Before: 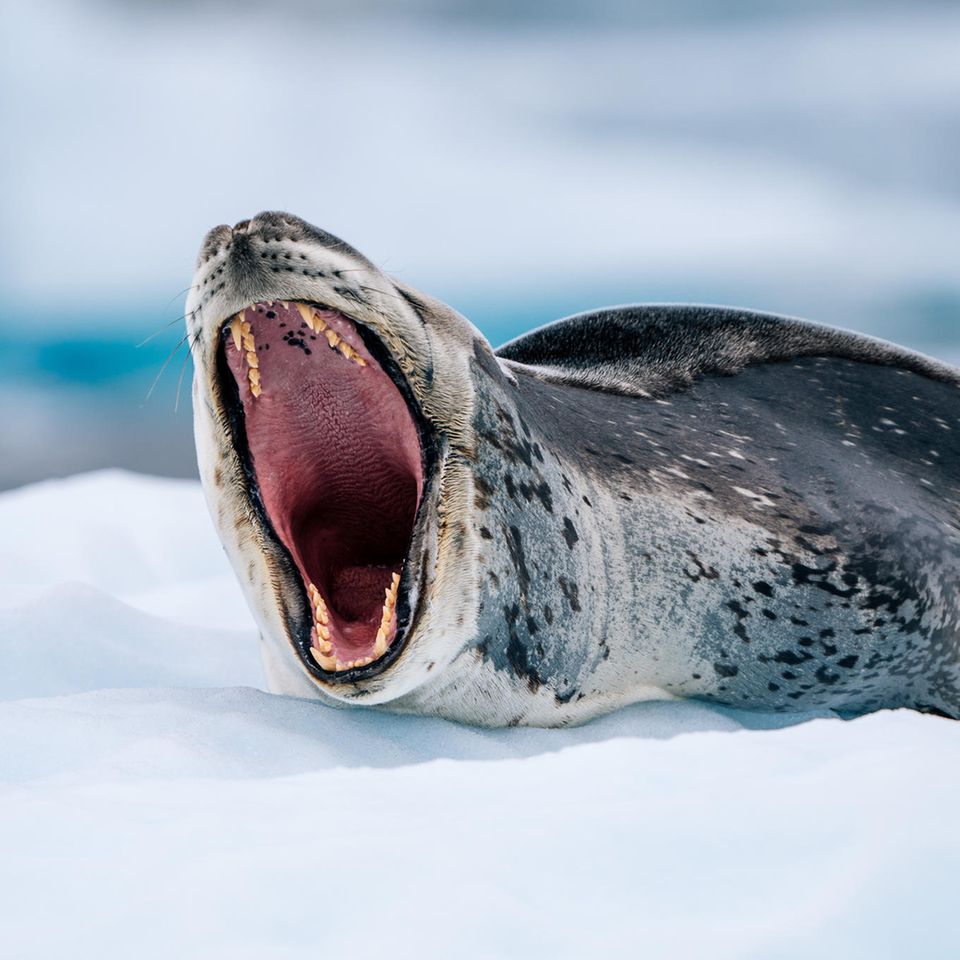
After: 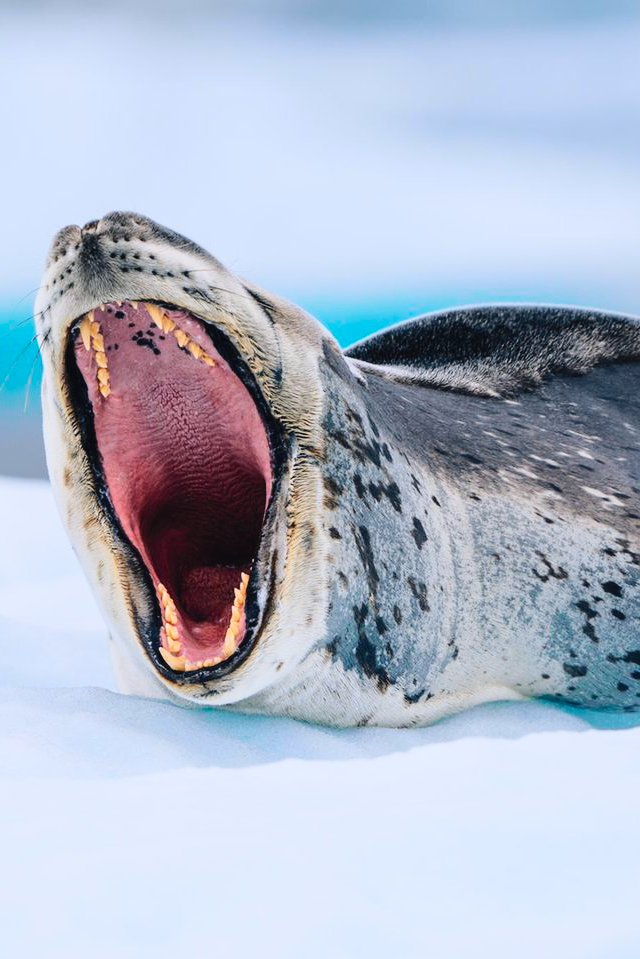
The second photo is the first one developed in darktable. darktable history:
contrast brightness saturation: contrast 0.2, brightness 0.16, saturation 0.22
crop and rotate: left 15.754%, right 17.579%
exposure: exposure 0 EV, compensate highlight preservation false
tone curve: curves: ch0 [(0, 0.026) (0.175, 0.178) (0.463, 0.502) (0.796, 0.764) (1, 0.961)]; ch1 [(0, 0) (0.437, 0.398) (0.469, 0.472) (0.505, 0.504) (0.553, 0.552) (1, 1)]; ch2 [(0, 0) (0.505, 0.495) (0.579, 0.579) (1, 1)], color space Lab, independent channels, preserve colors none
